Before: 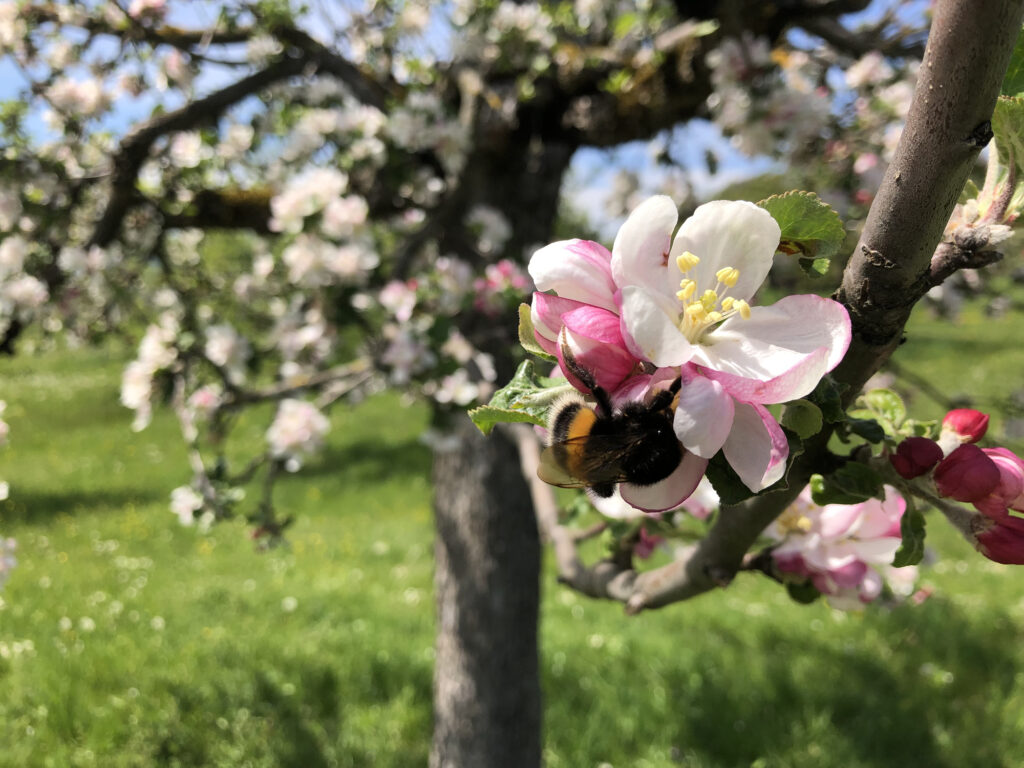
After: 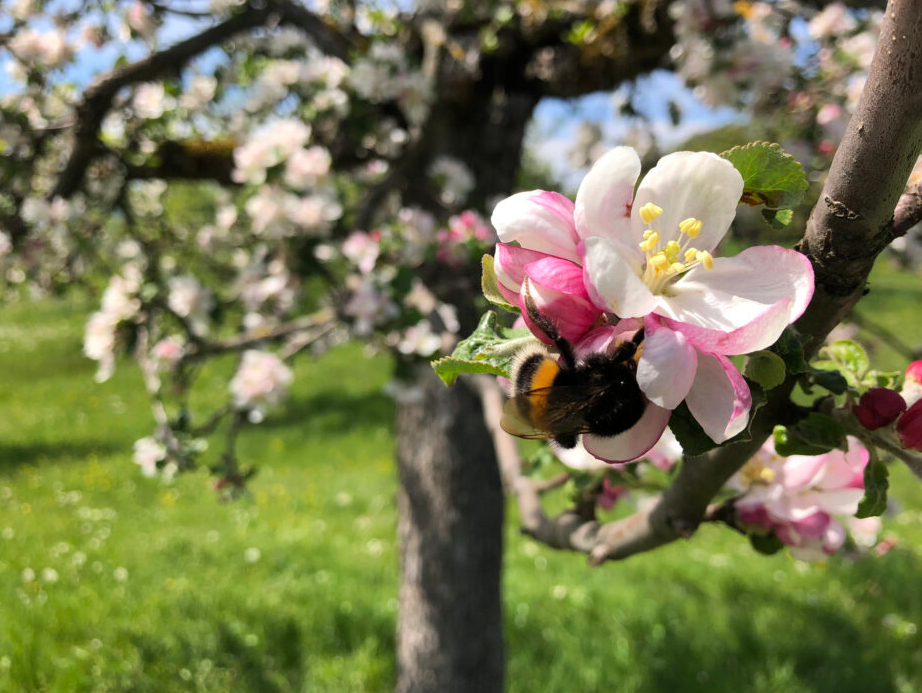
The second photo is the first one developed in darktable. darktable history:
shadows and highlights: radius 132.74, soften with gaussian
crop: left 3.616%, top 6.388%, right 6.269%, bottom 3.316%
